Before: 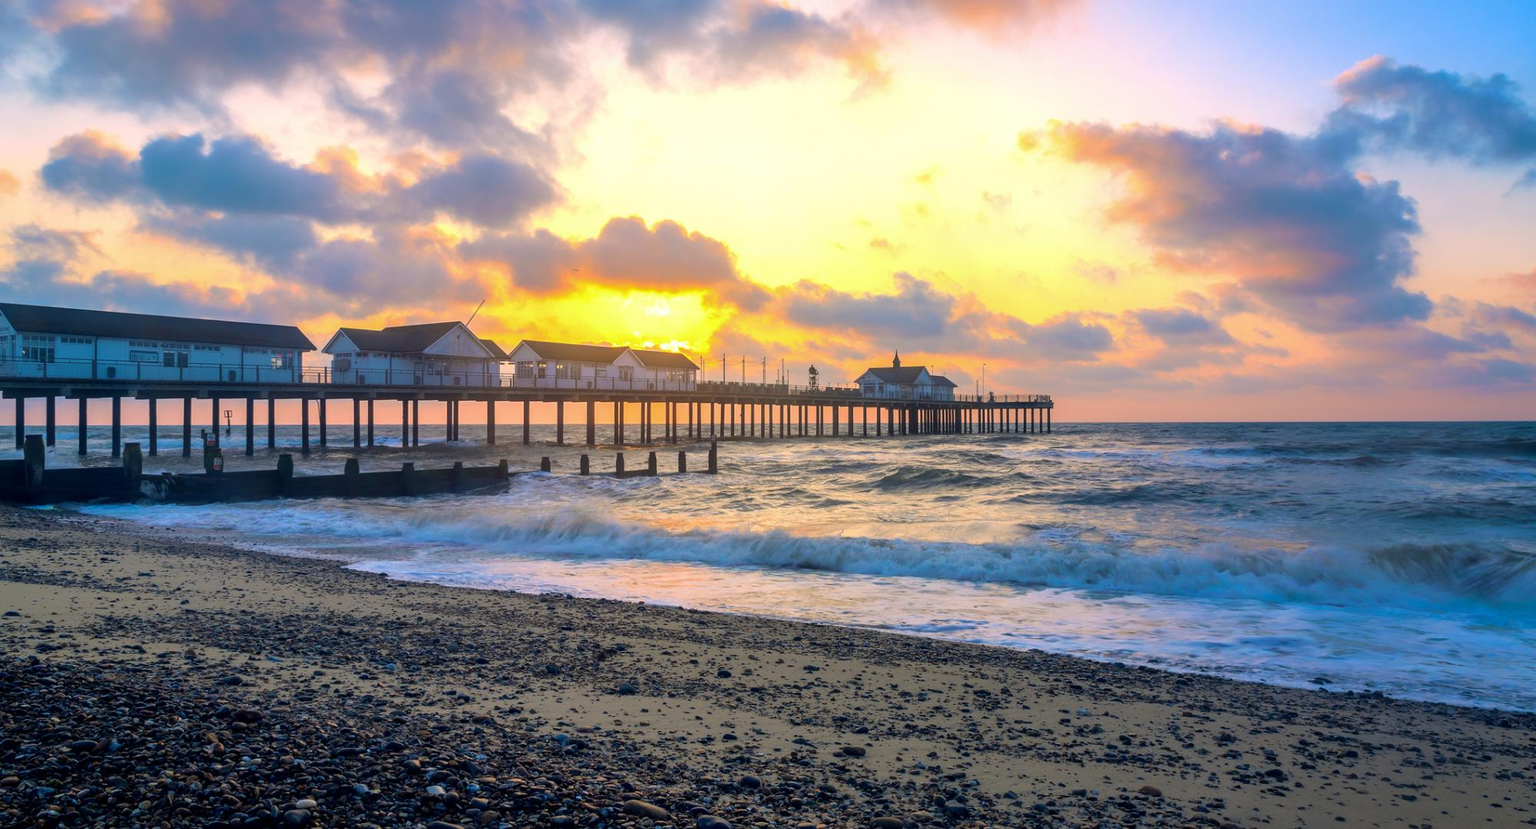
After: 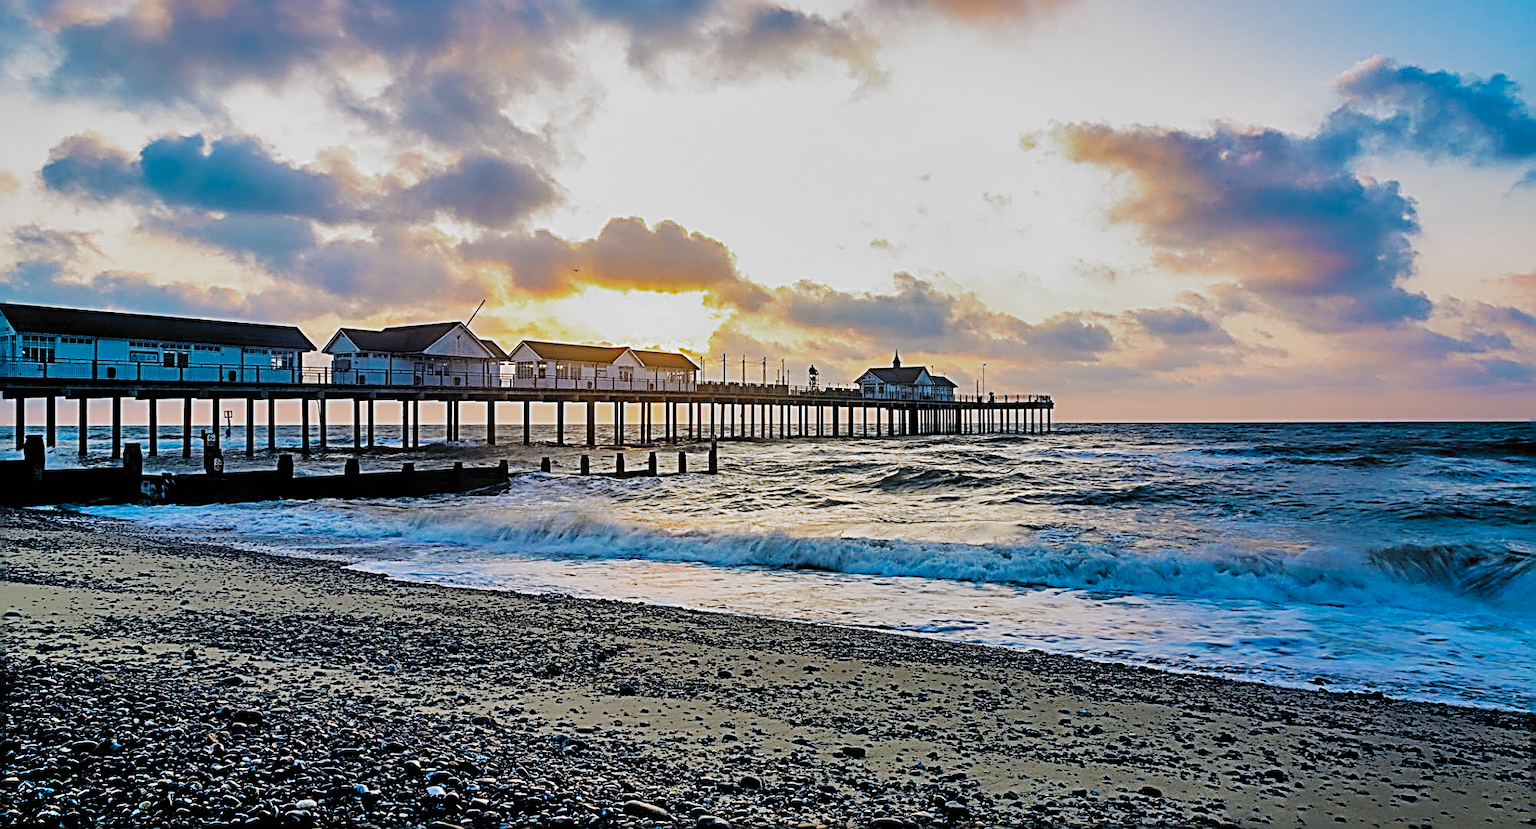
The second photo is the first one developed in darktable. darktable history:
sharpen: radius 3.173, amount 1.745
shadows and highlights: soften with gaussian
color calibration: illuminant Planckian (black body), x 0.351, y 0.352, temperature 4812.63 K
filmic rgb: black relative exposure -5.13 EV, white relative exposure 3.95 EV, hardness 2.89, contrast 1.299, highlights saturation mix -28.59%, add noise in highlights 0.002, preserve chrominance no, color science v3 (2019), use custom middle-gray values true, contrast in highlights soft
